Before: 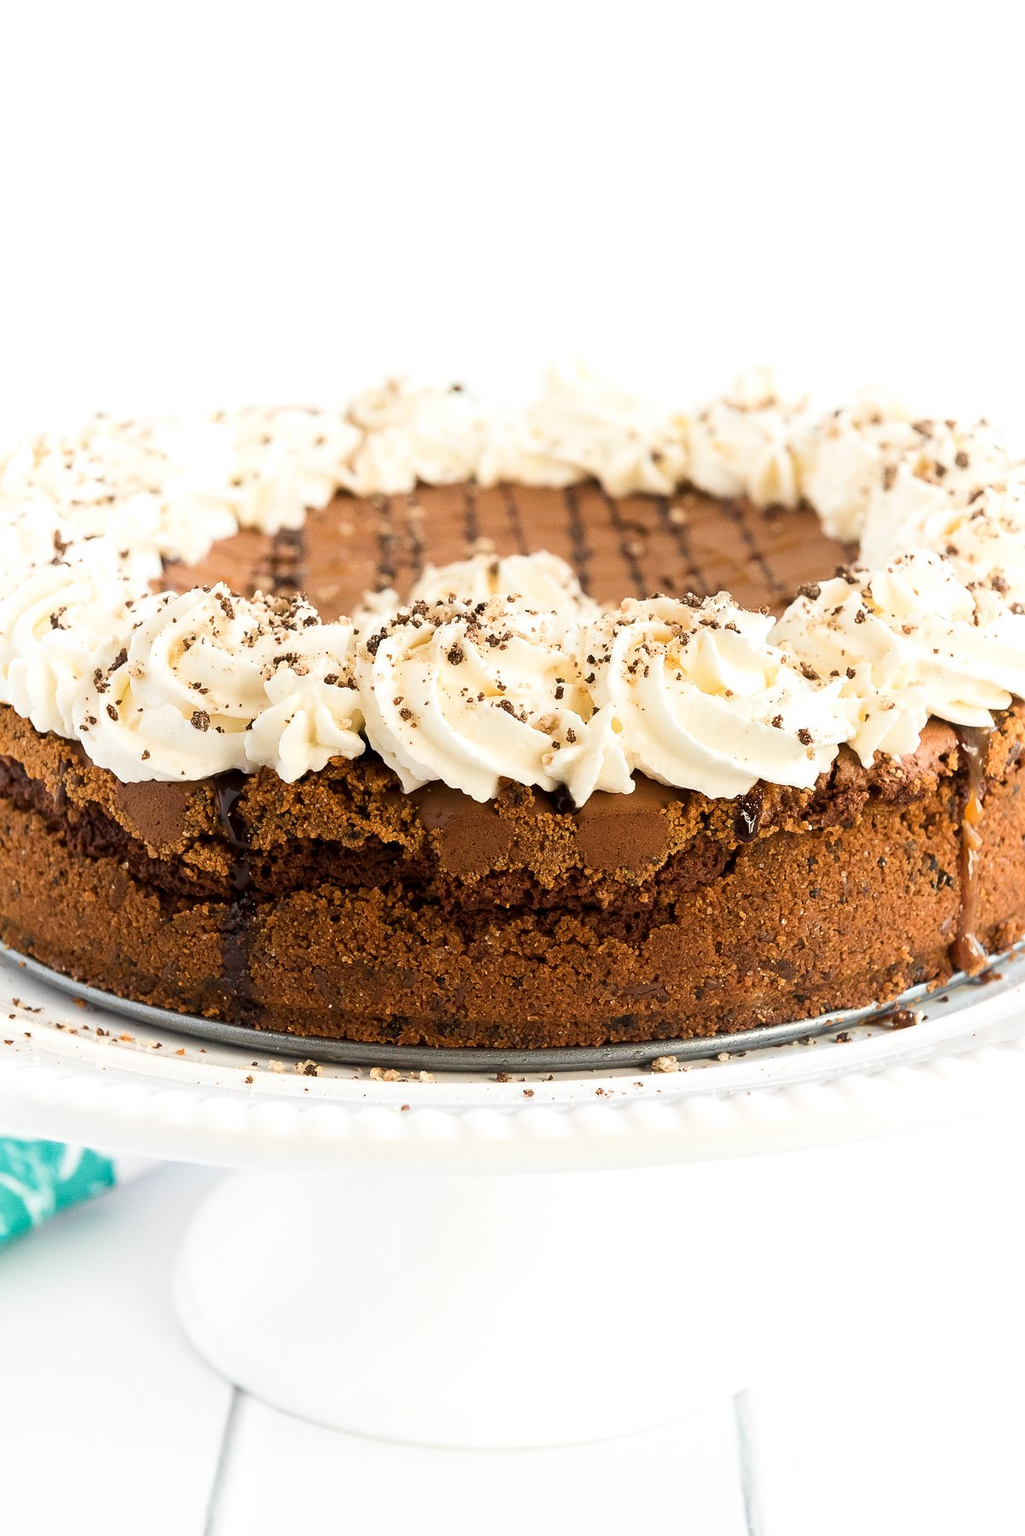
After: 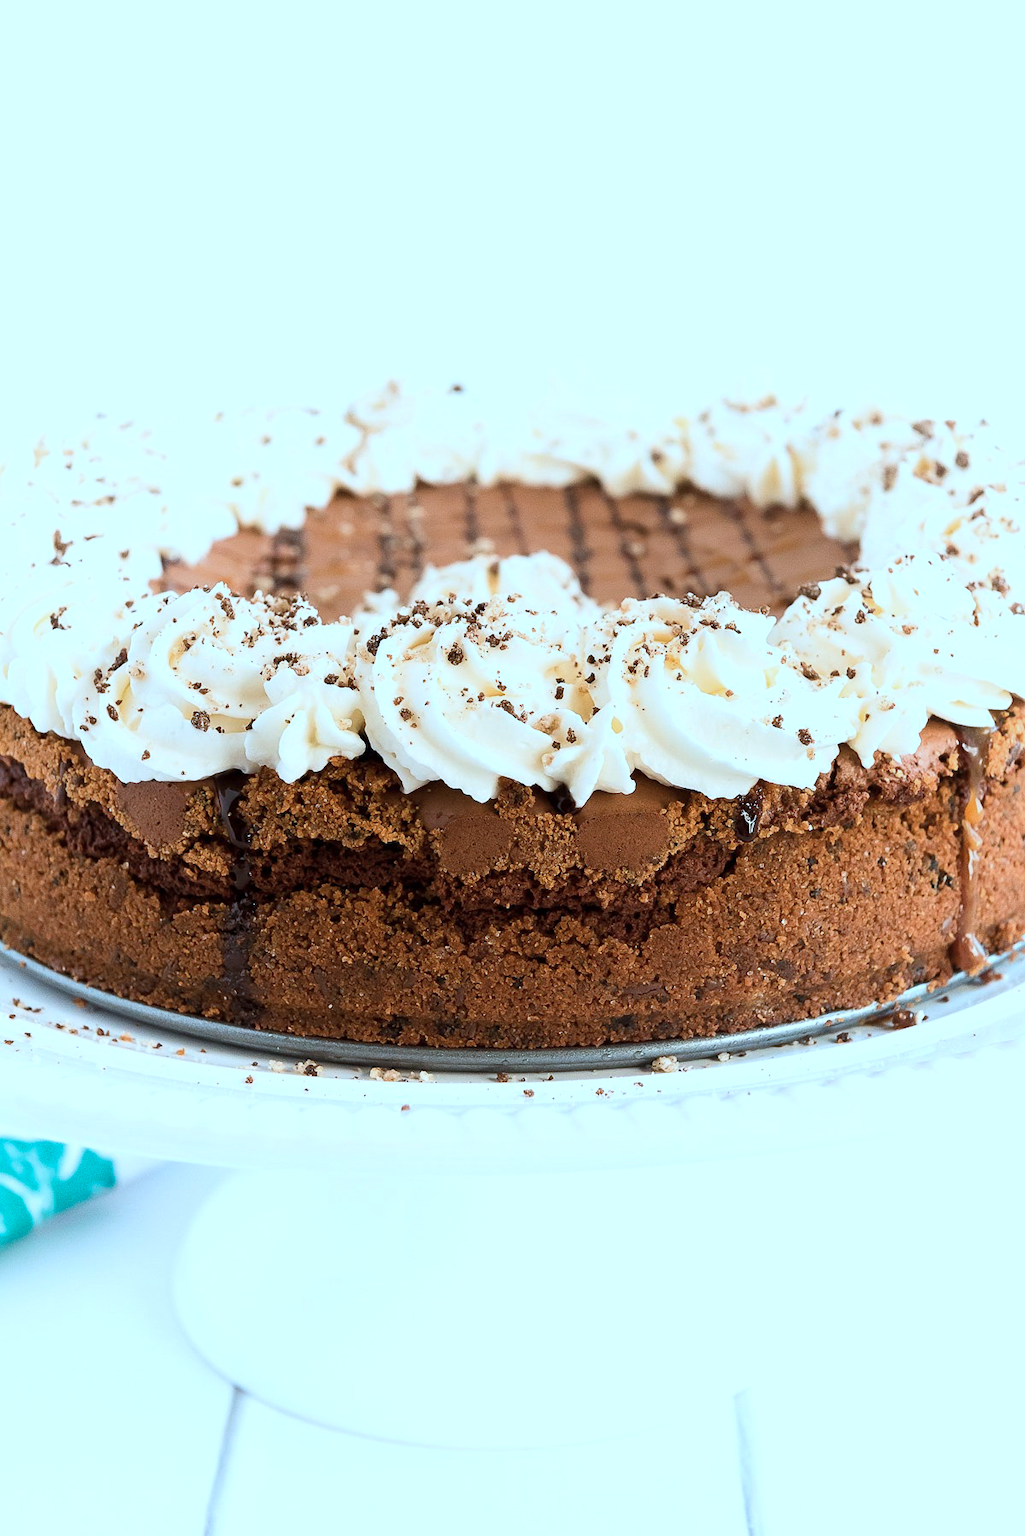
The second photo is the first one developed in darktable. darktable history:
color correction: highlights a* -9.54, highlights b* -21.6
